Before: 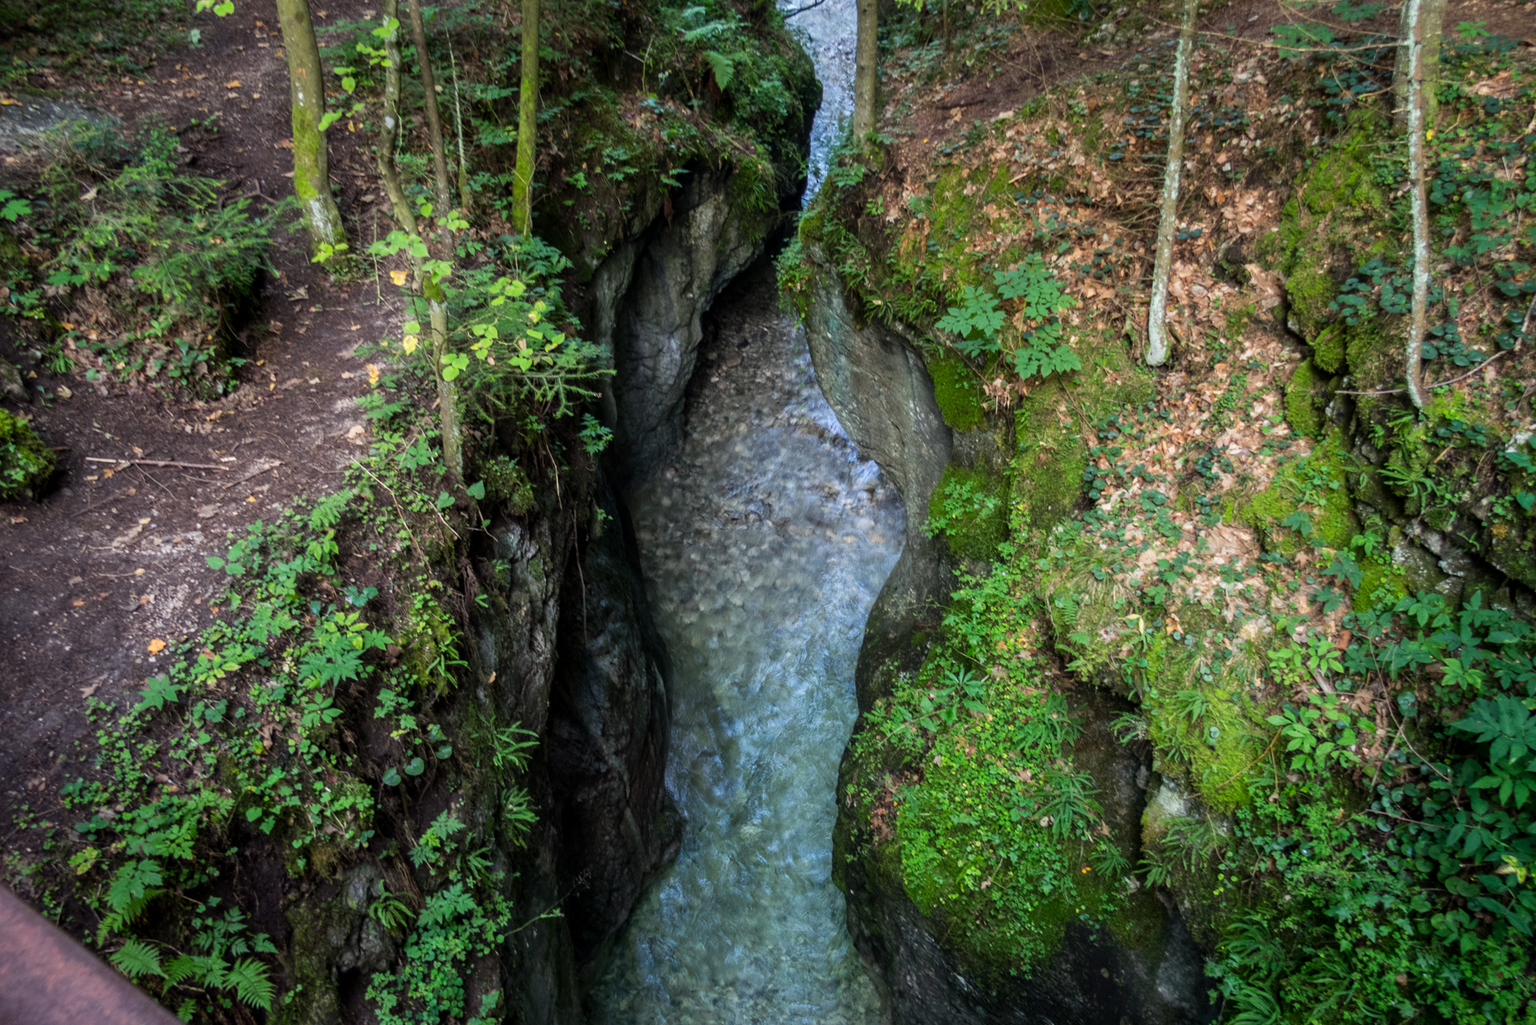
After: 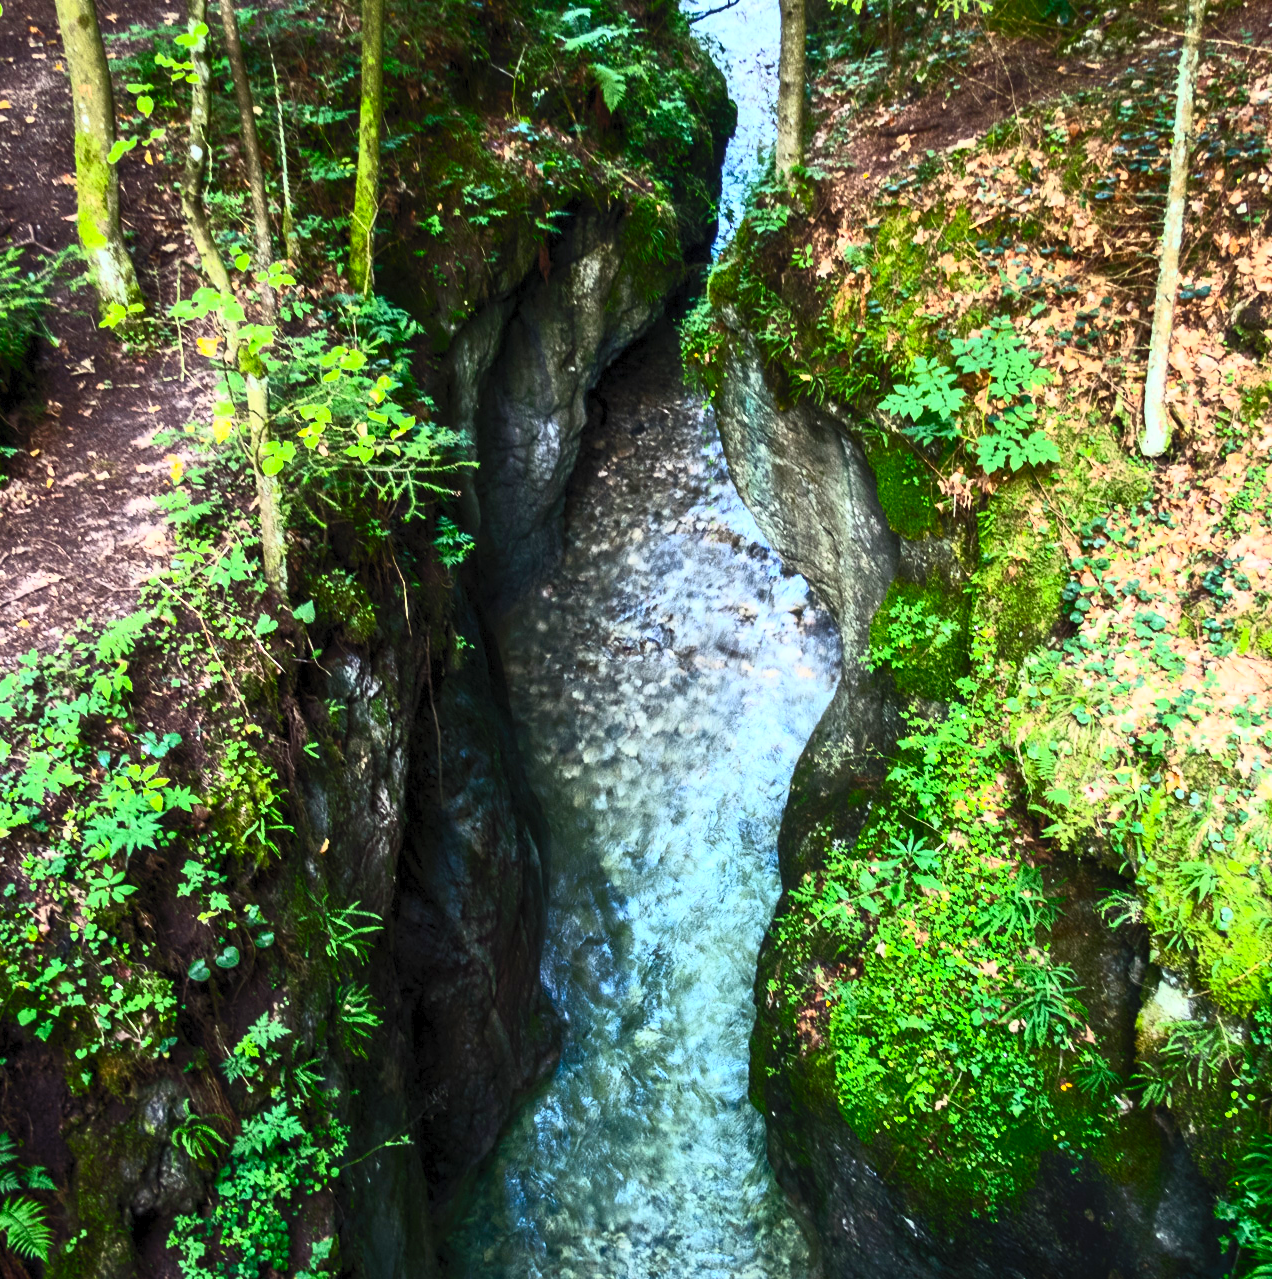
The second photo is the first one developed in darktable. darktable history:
contrast brightness saturation: contrast 0.844, brightness 0.602, saturation 0.596
crop and rotate: left 15.126%, right 18.519%
